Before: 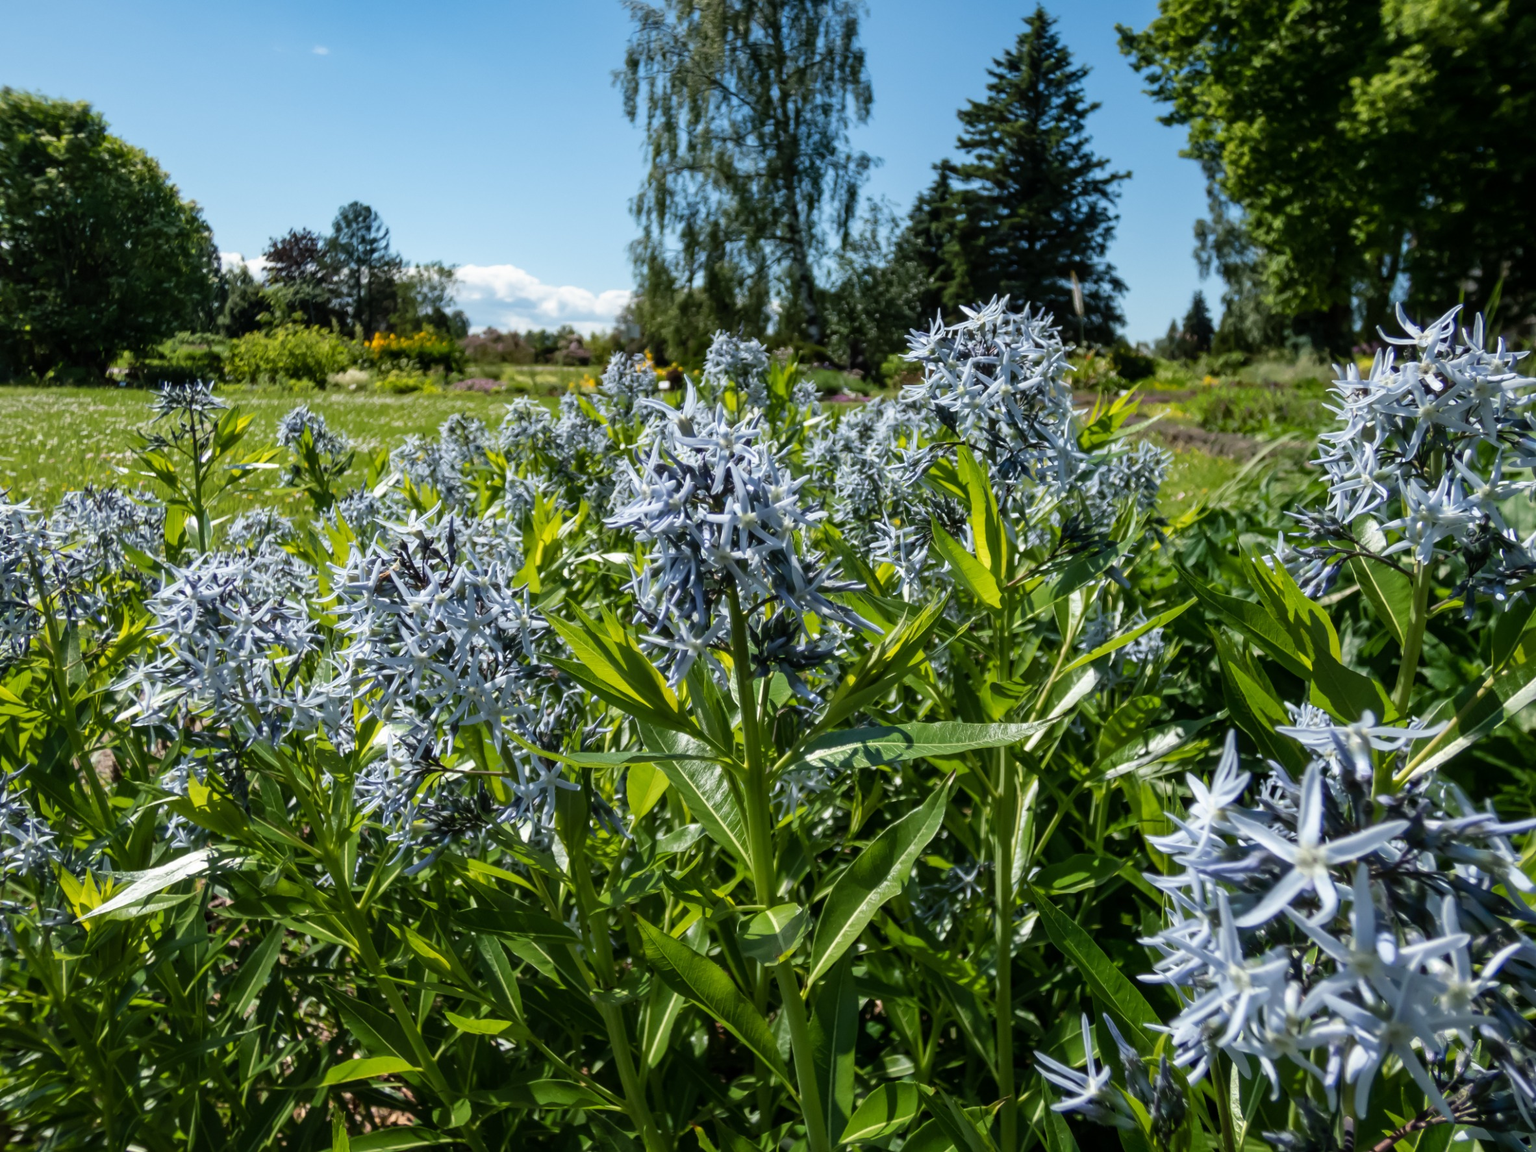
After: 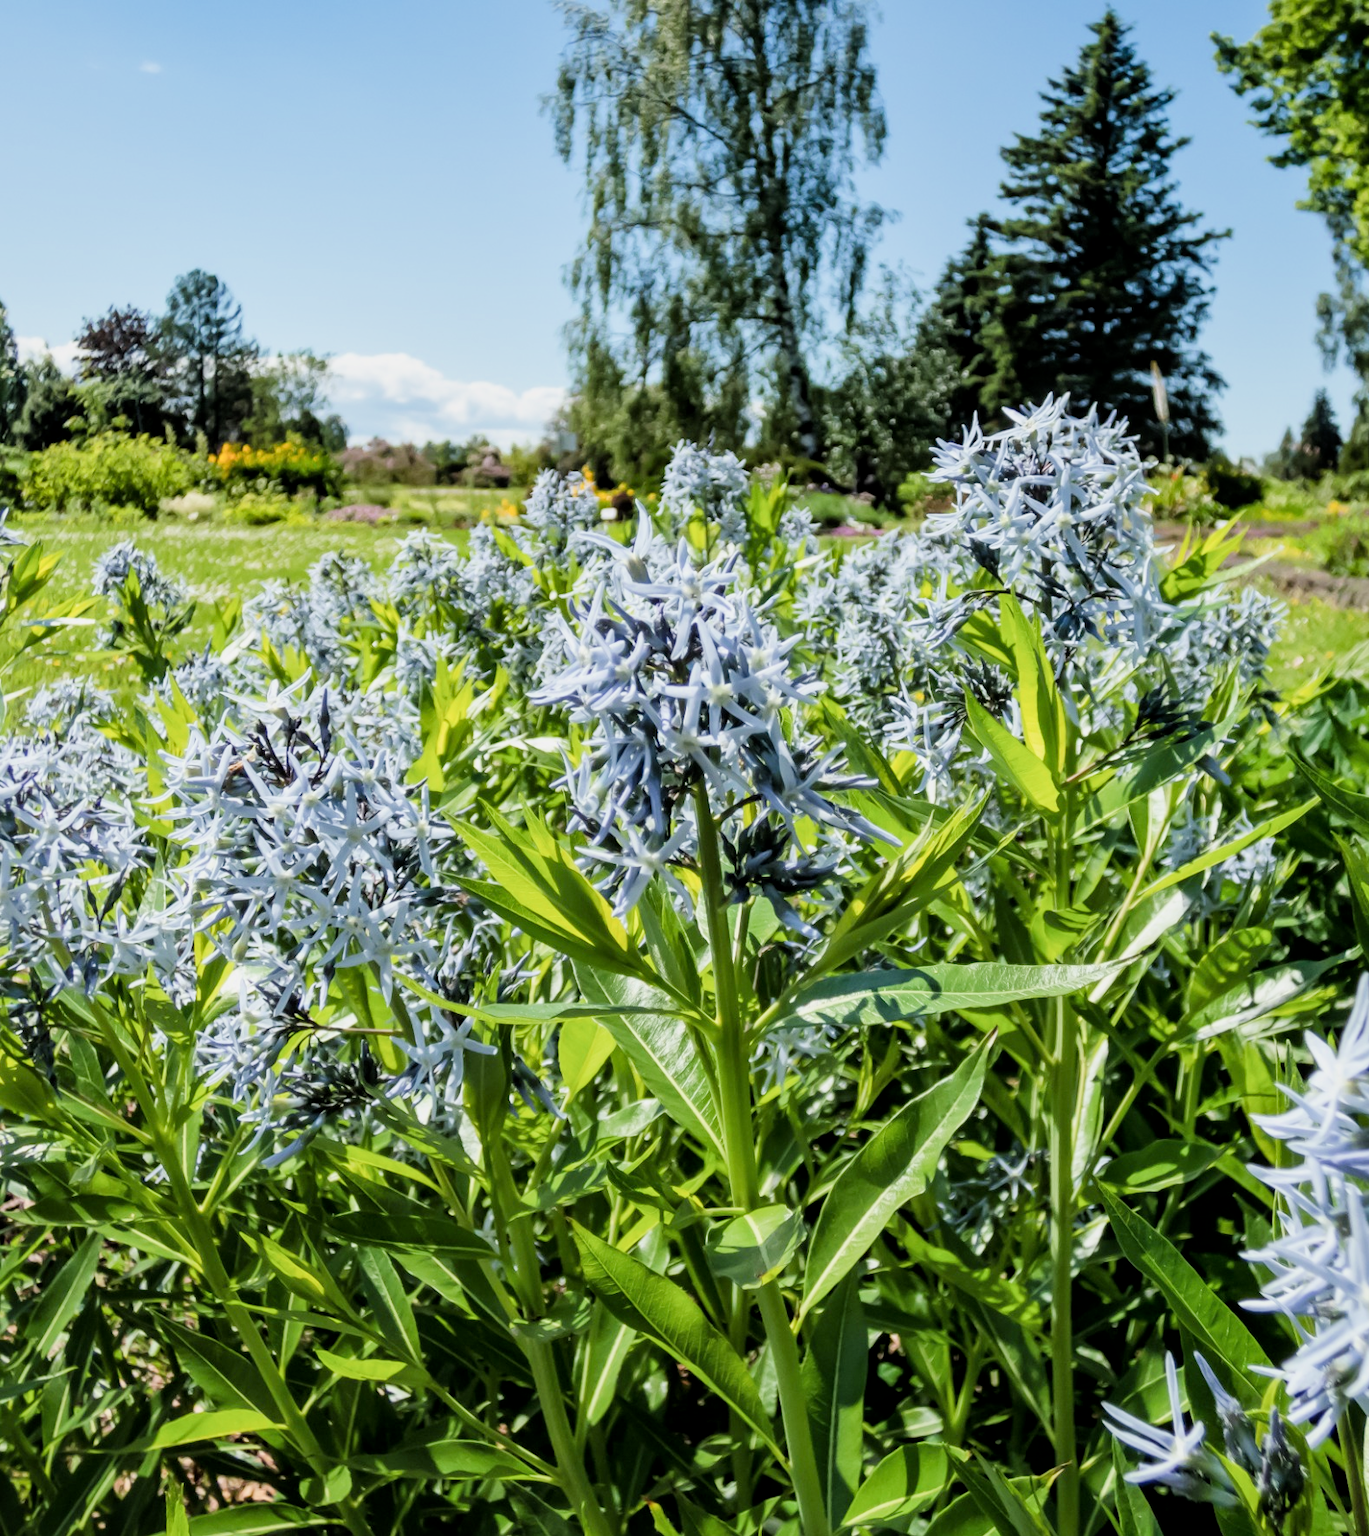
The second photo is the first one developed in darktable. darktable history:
local contrast: mode bilateral grid, contrast 20, coarseness 50, detail 119%, midtone range 0.2
exposure: black level correction 0, exposure 1.187 EV, compensate highlight preservation false
filmic rgb: black relative exposure -7.08 EV, white relative exposure 5.36 EV, hardness 3.02, iterations of high-quality reconstruction 0
crop and rotate: left 13.555%, right 19.576%
